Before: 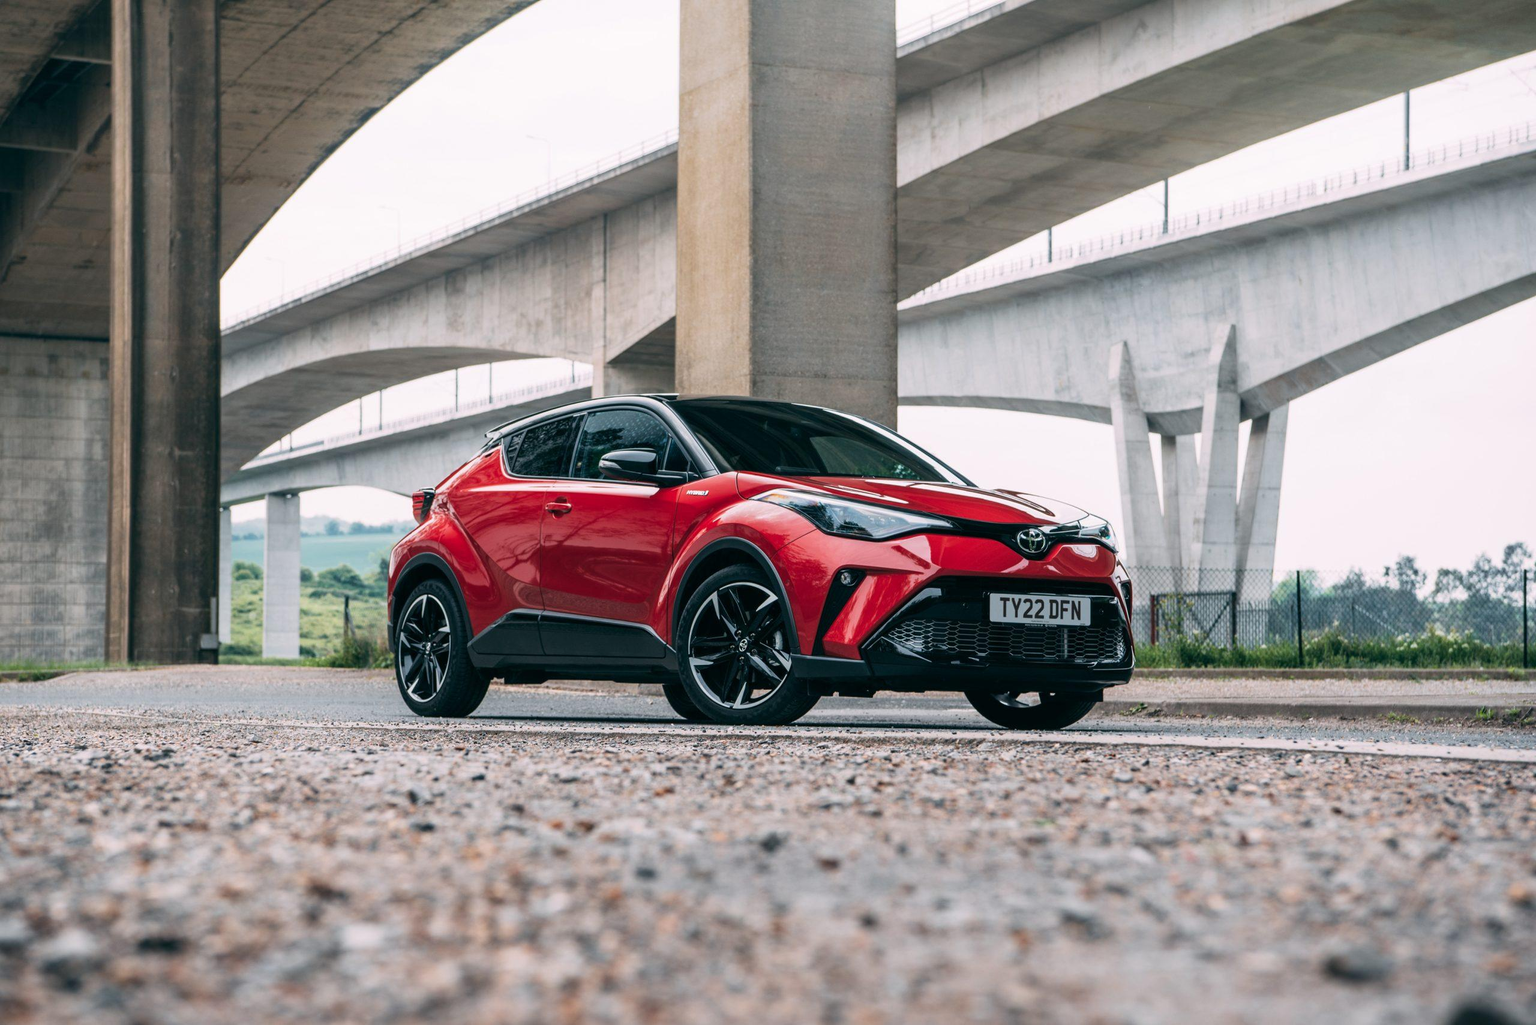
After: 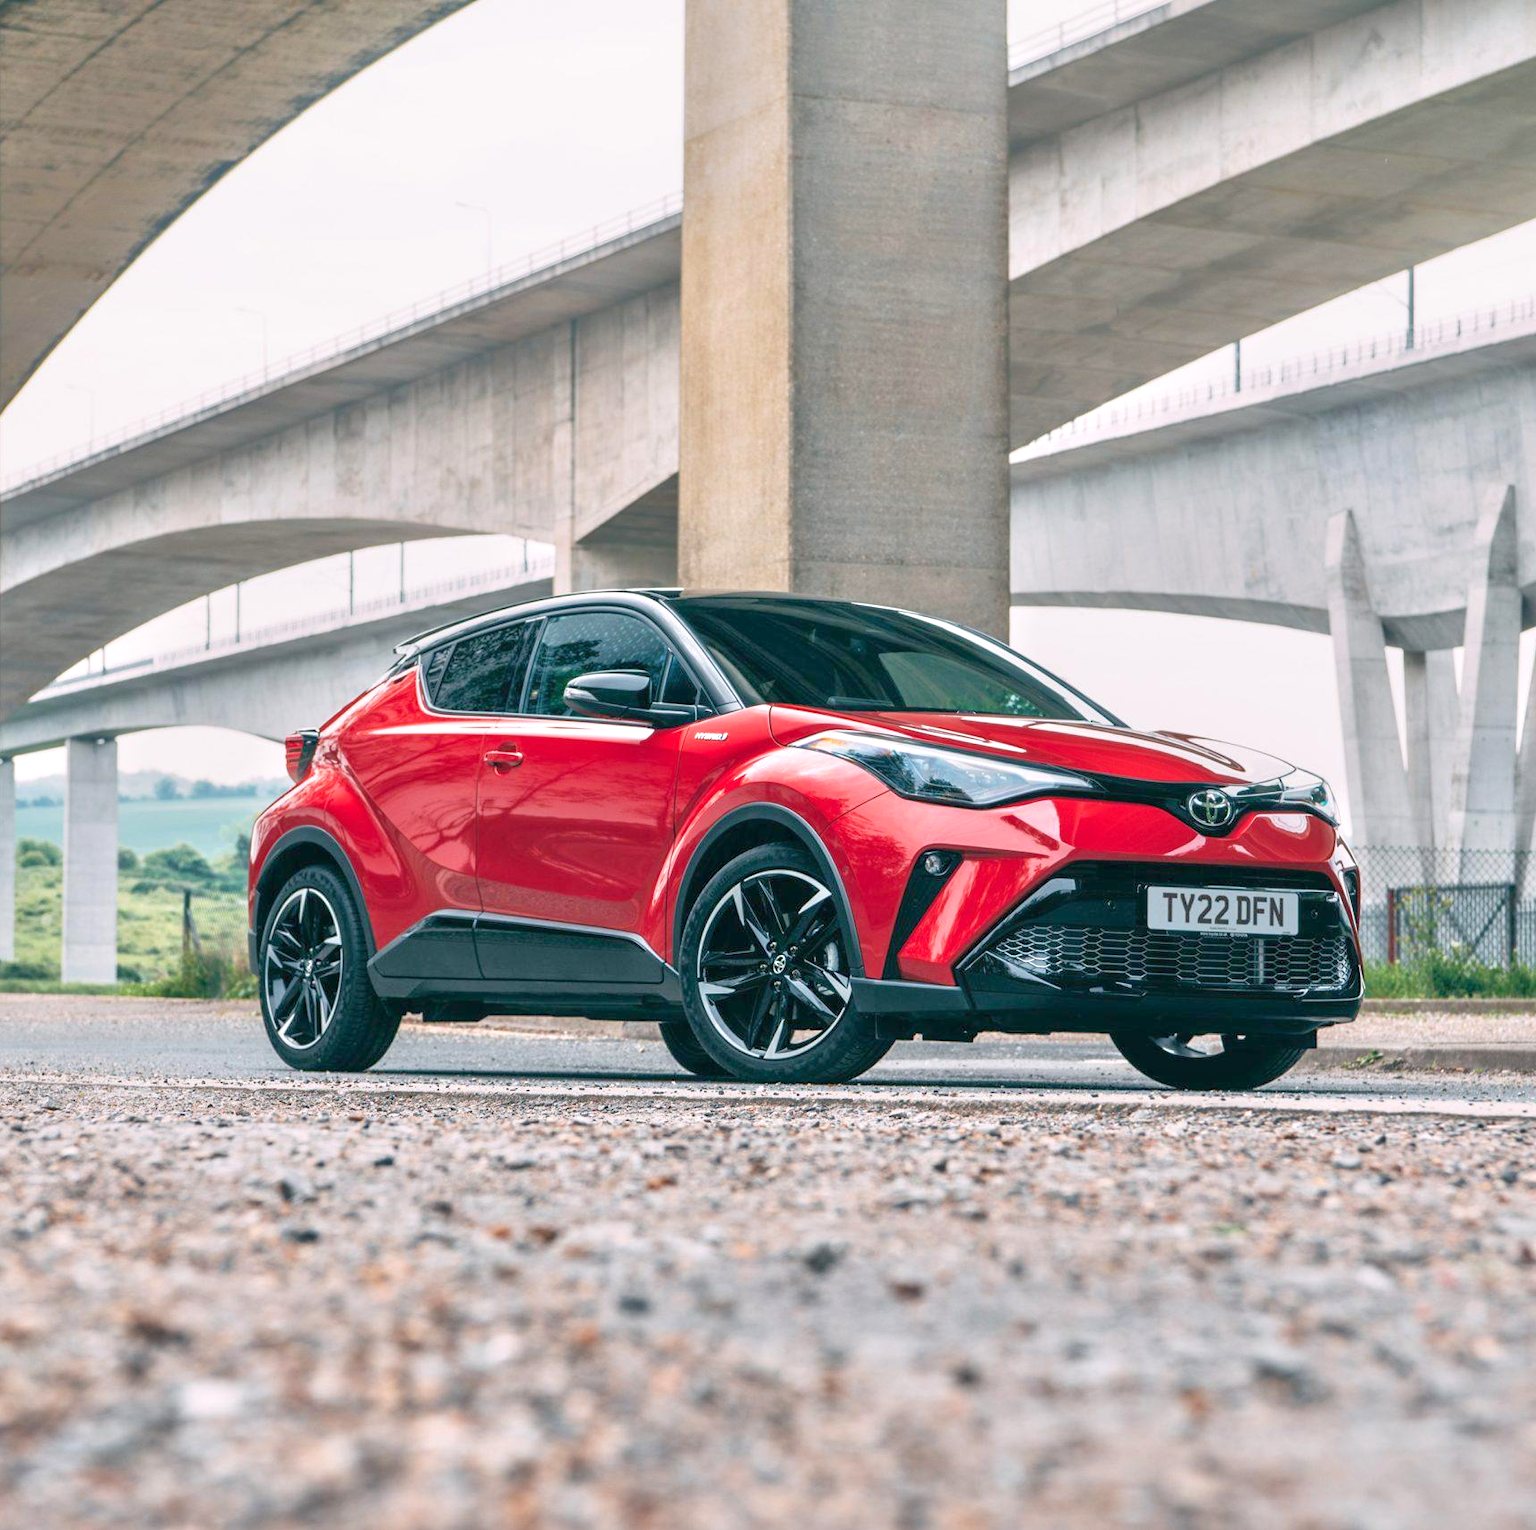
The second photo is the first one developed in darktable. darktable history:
tone equalizer: -8 EV 2 EV, -7 EV 1.98 EV, -6 EV 1.99 EV, -5 EV 1.99 EV, -4 EV 1.96 EV, -3 EV 1.5 EV, -2 EV 0.983 EV, -1 EV 0.514 EV
crop and rotate: left 14.43%, right 18.593%
